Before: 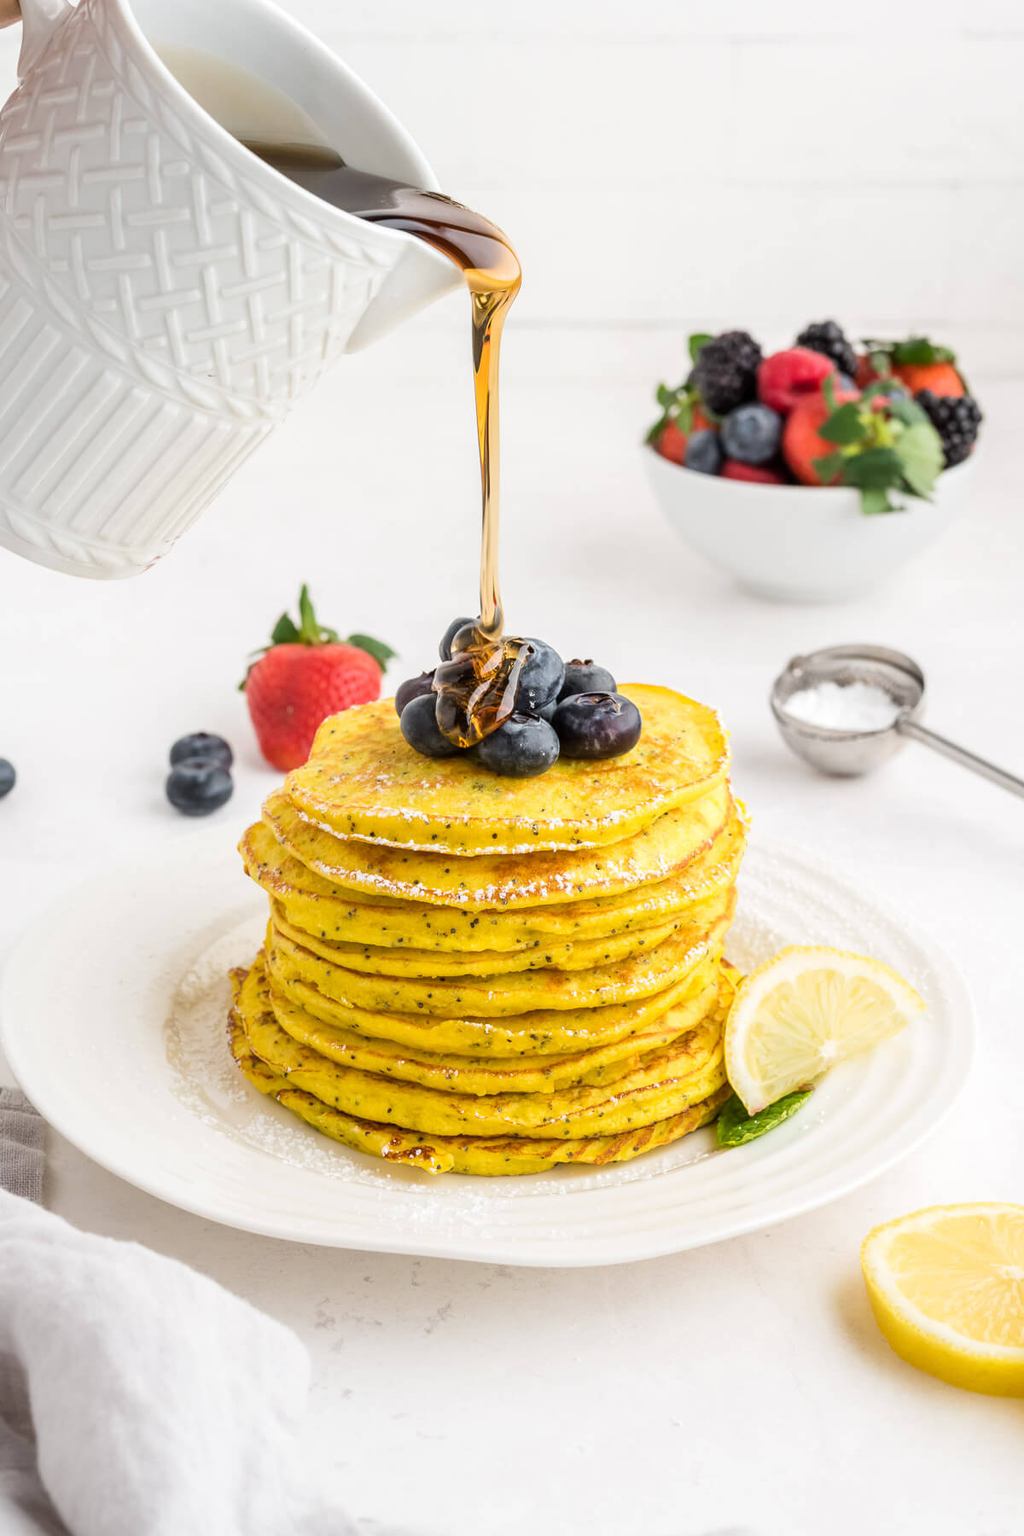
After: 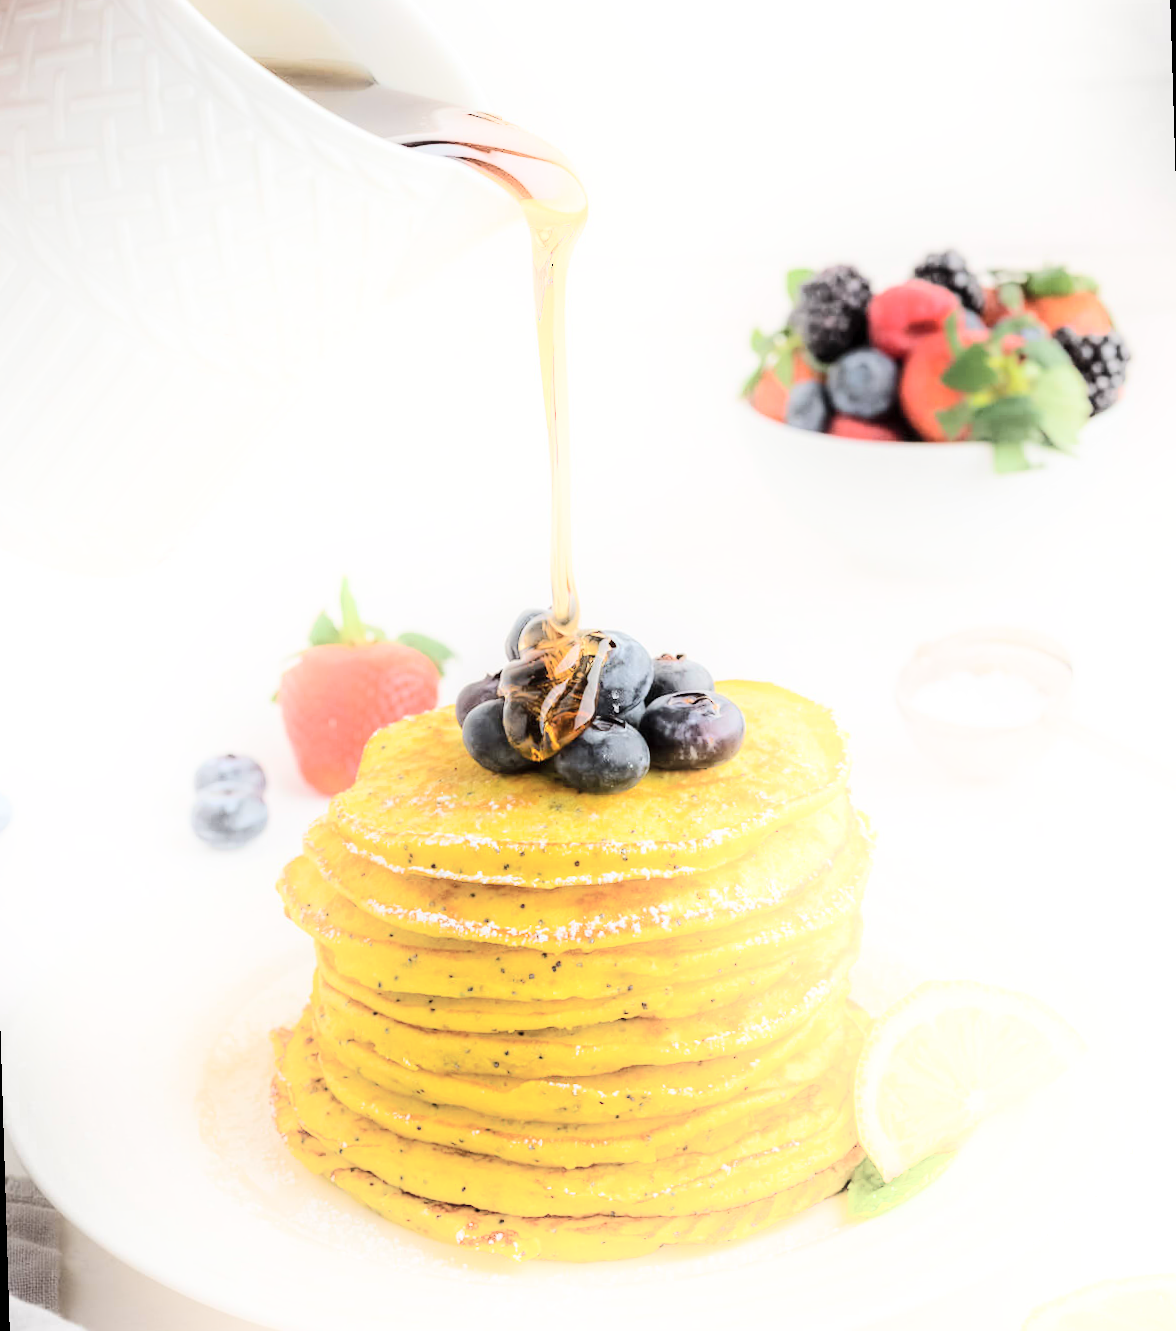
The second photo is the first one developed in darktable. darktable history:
shadows and highlights: shadows -21.3, highlights 100, soften with gaussian
crop: left 2.737%, top 7.287%, right 3.421%, bottom 20.179%
rotate and perspective: rotation -1.77°, lens shift (horizontal) 0.004, automatic cropping off
